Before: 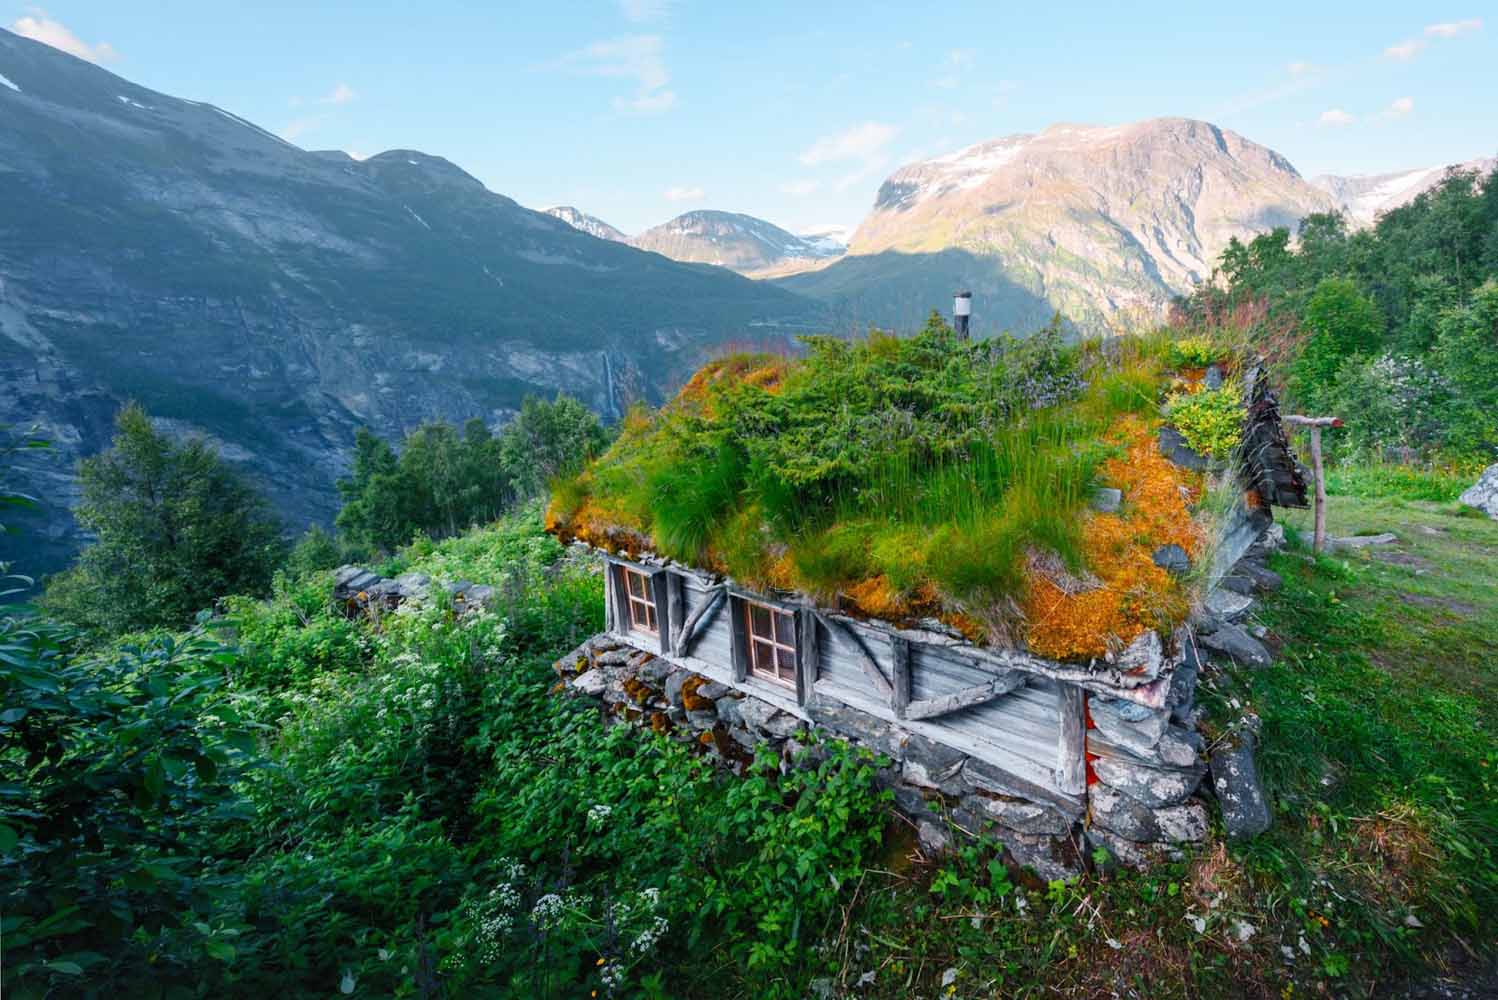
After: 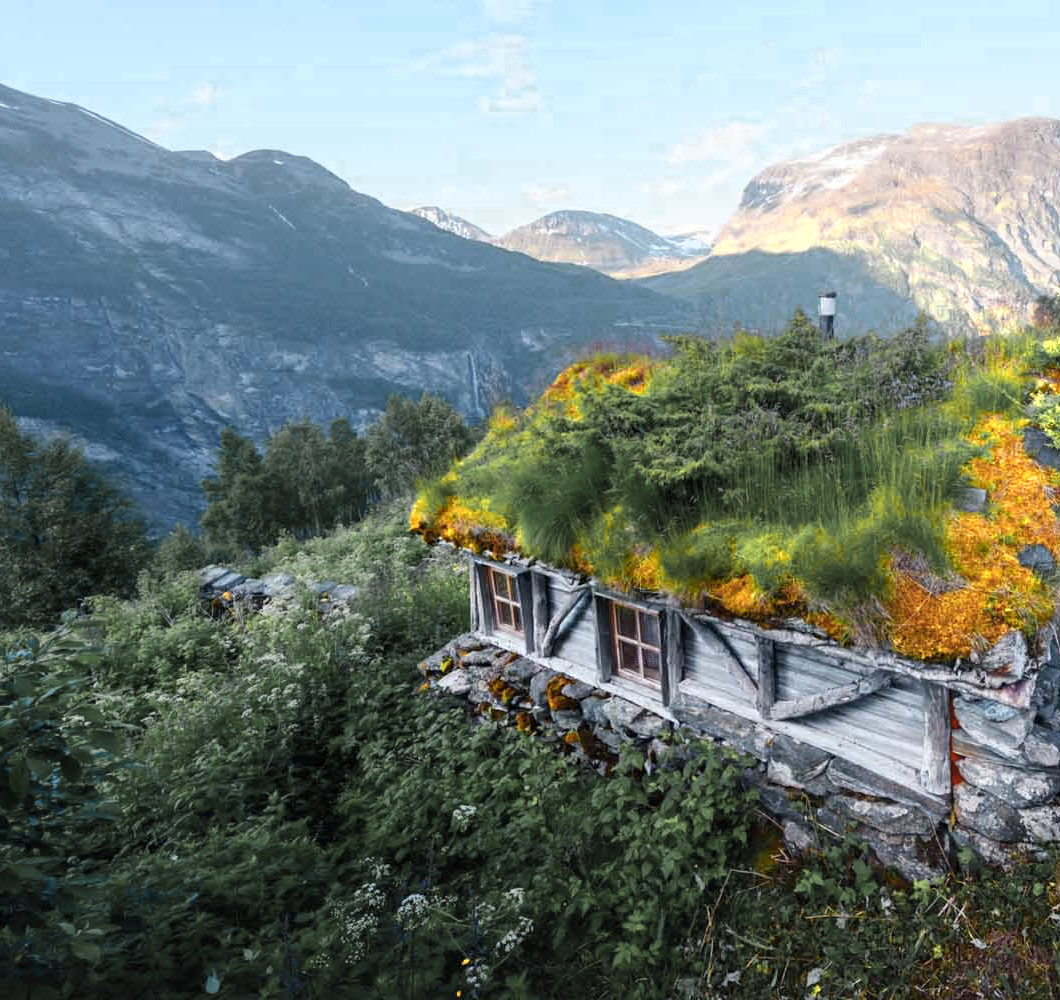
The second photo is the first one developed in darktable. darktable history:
crop and rotate: left 9.061%, right 20.142%
color zones: curves: ch0 [(0.004, 0.306) (0.107, 0.448) (0.252, 0.656) (0.41, 0.398) (0.595, 0.515) (0.768, 0.628)]; ch1 [(0.07, 0.323) (0.151, 0.452) (0.252, 0.608) (0.346, 0.221) (0.463, 0.189) (0.61, 0.368) (0.735, 0.395) (0.921, 0.412)]; ch2 [(0, 0.476) (0.132, 0.512) (0.243, 0.512) (0.397, 0.48) (0.522, 0.376) (0.634, 0.536) (0.761, 0.46)]
